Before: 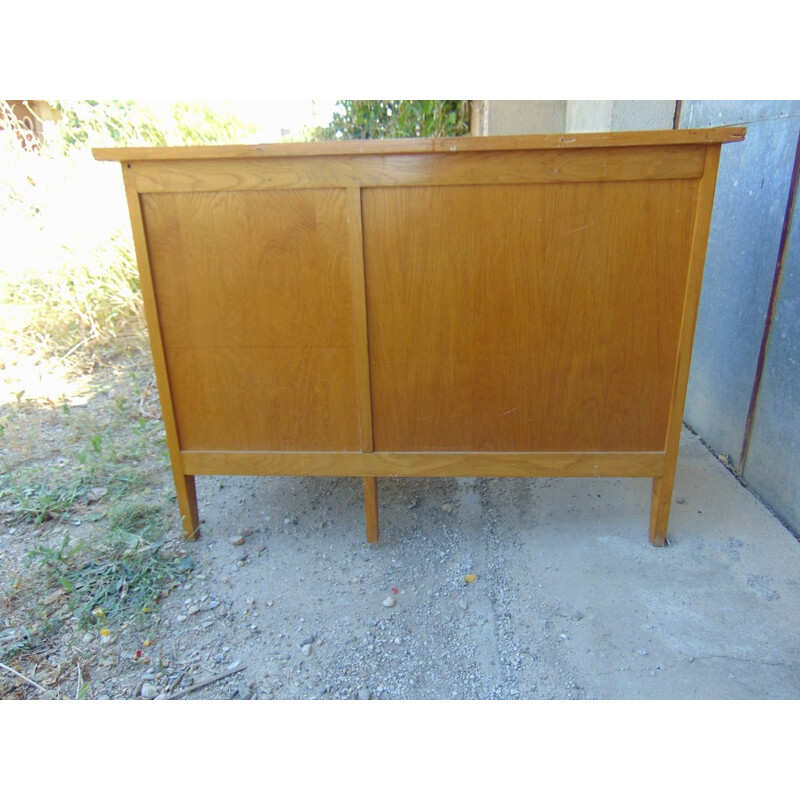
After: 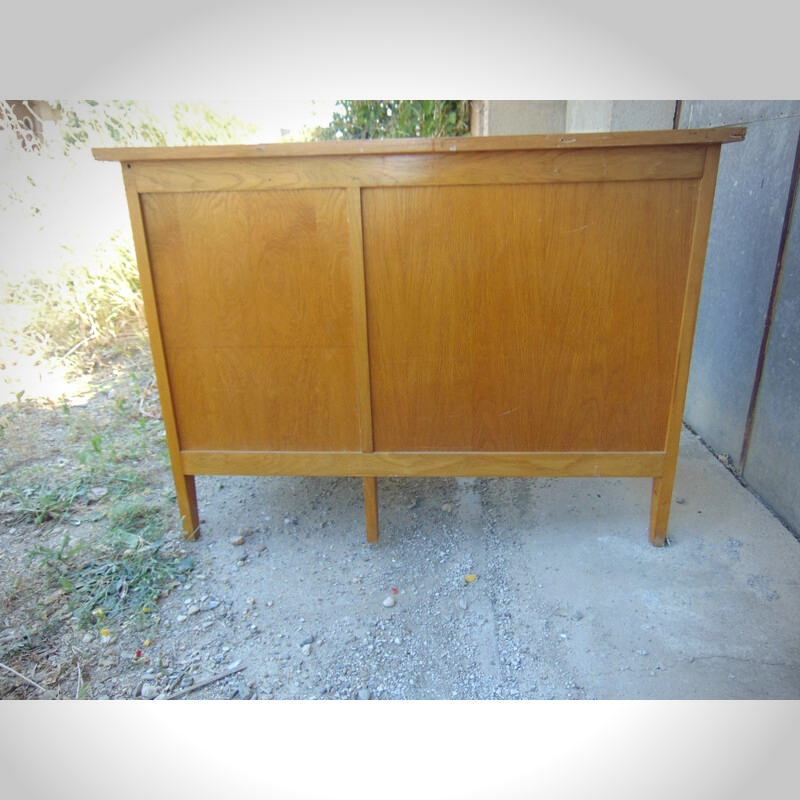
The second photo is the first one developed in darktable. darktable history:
vignetting: fall-off start 71.83%, center (-0.037, 0.15)
exposure: exposure 0.203 EV, compensate exposure bias true, compensate highlight preservation false
